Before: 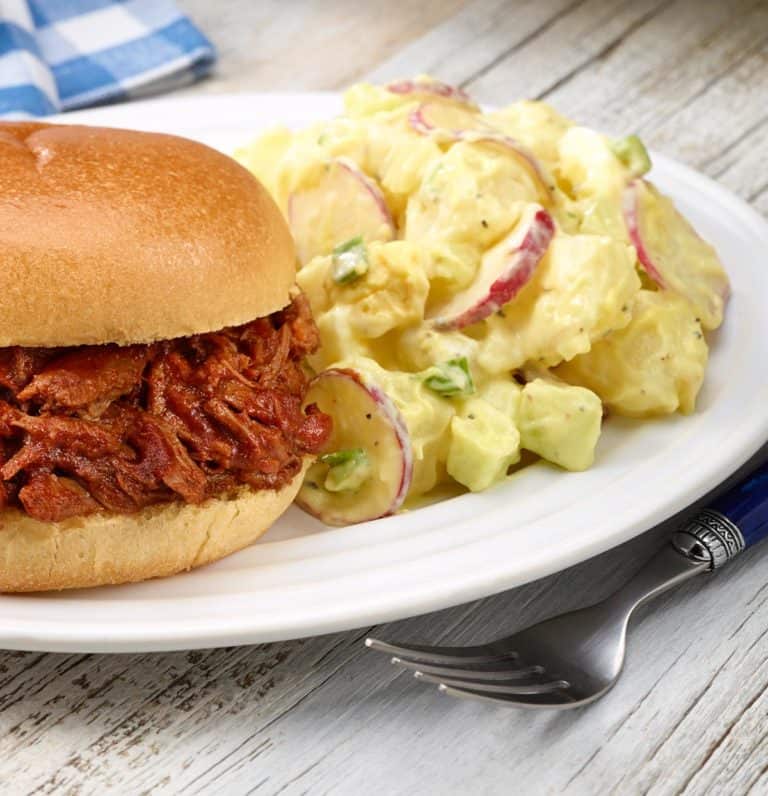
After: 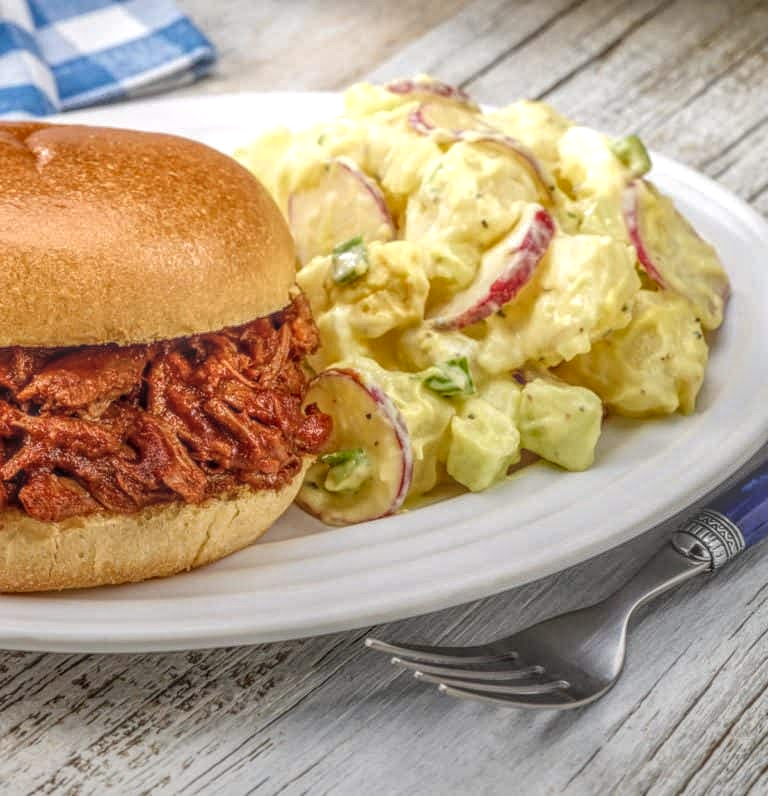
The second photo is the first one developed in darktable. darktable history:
local contrast: highlights 0%, shadows 0%, detail 200%, midtone range 0.25
graduated density: rotation -180°, offset 24.95
